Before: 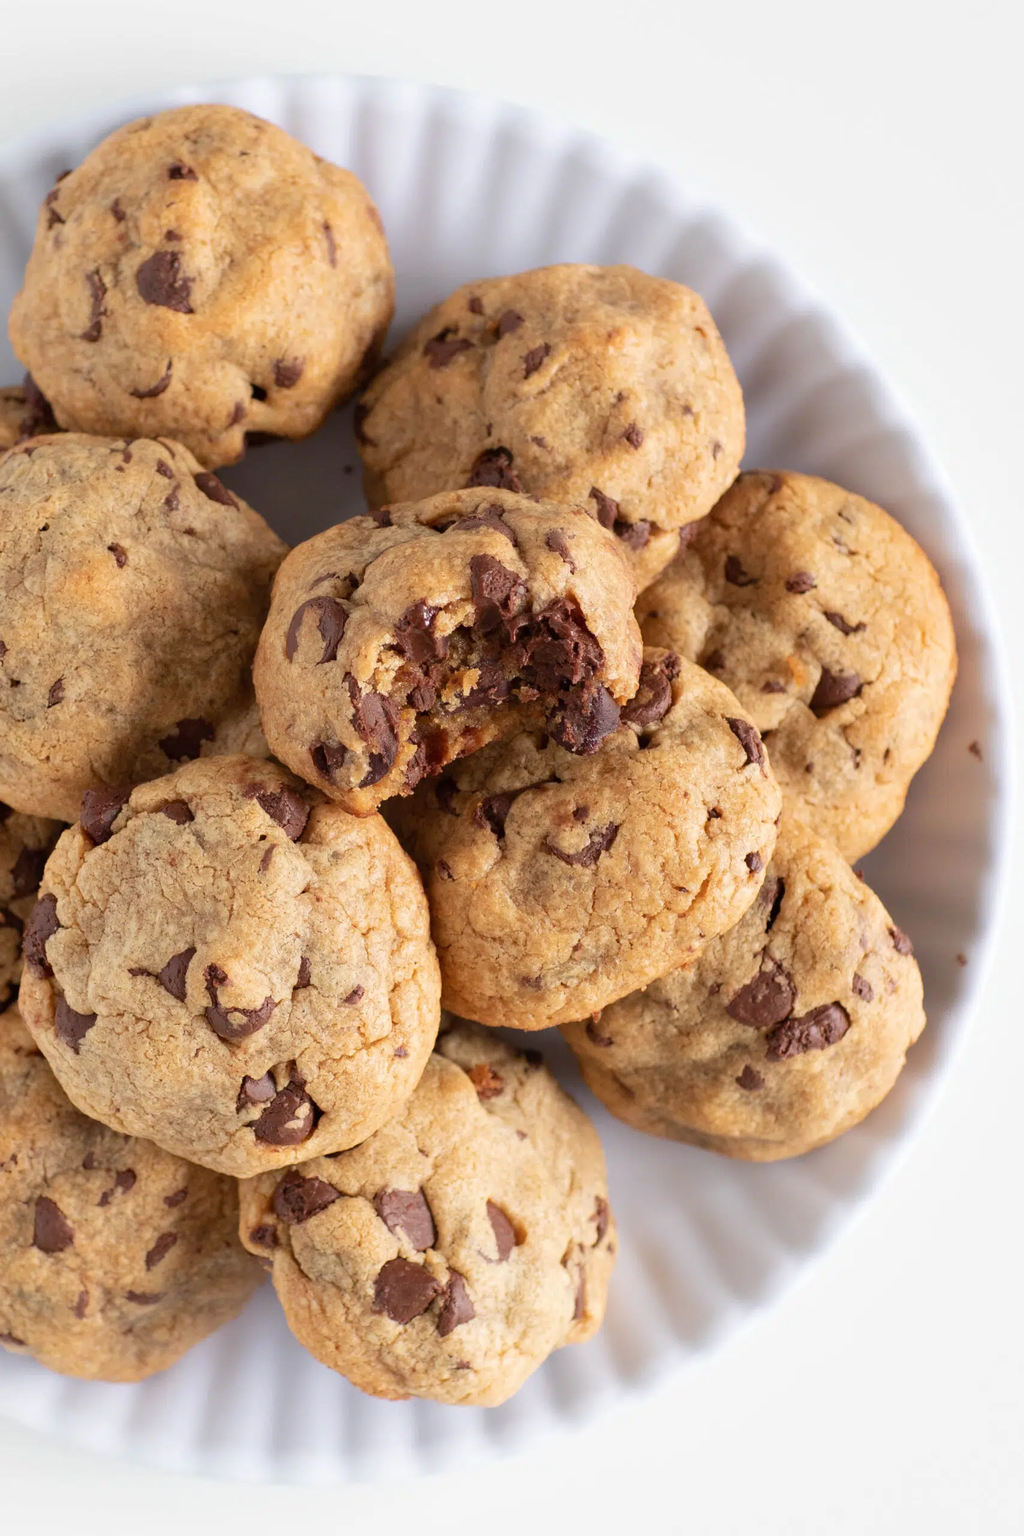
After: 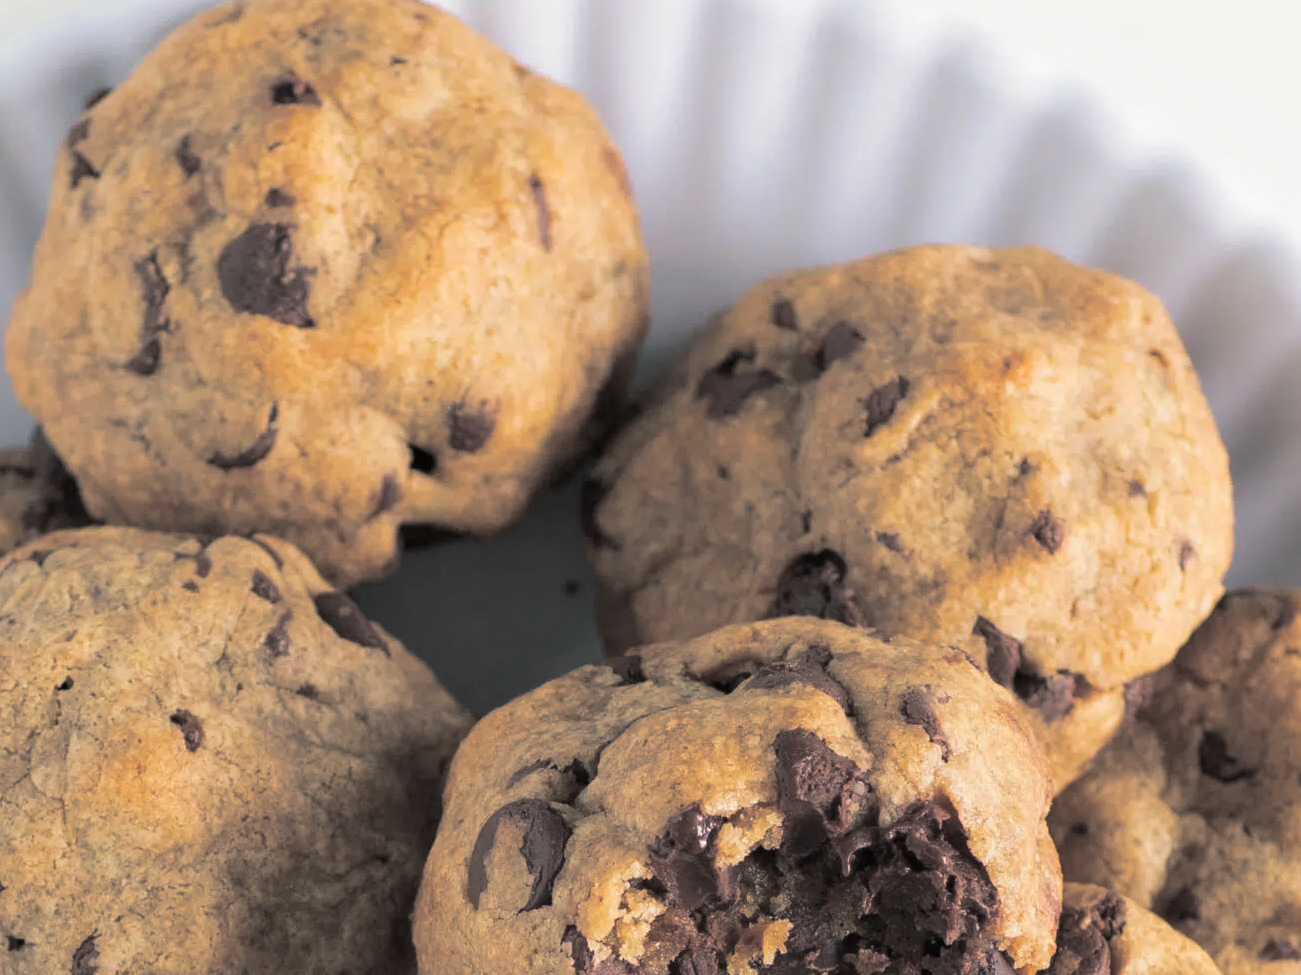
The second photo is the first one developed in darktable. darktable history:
split-toning: shadows › hue 201.6°, shadows › saturation 0.16, highlights › hue 50.4°, highlights › saturation 0.2, balance -49.9
crop: left 0.579%, top 7.627%, right 23.167%, bottom 54.275%
